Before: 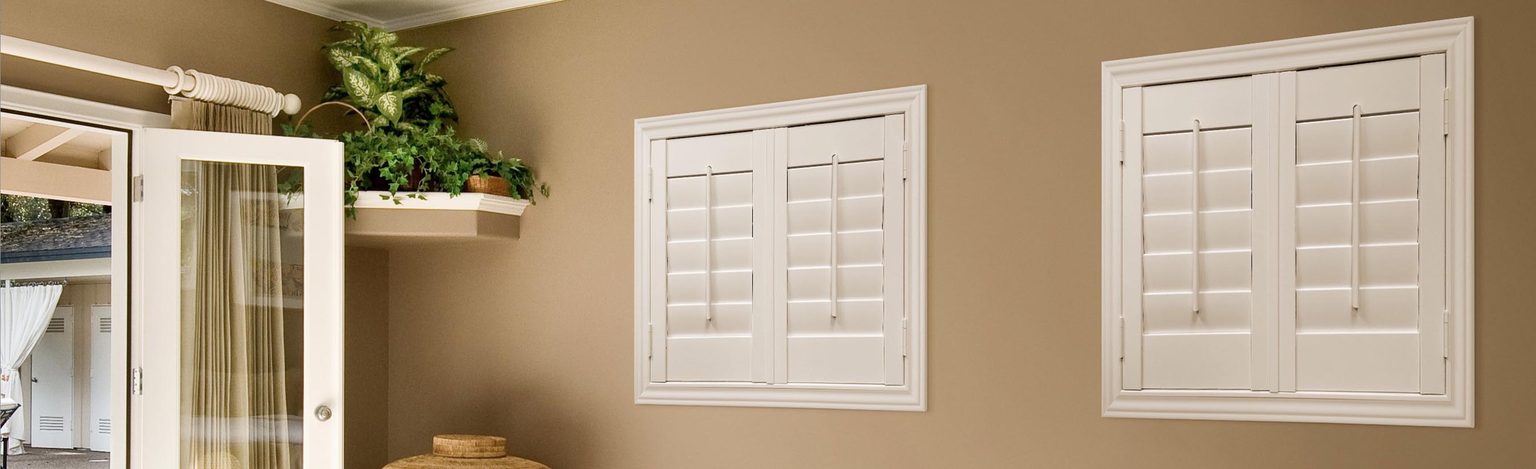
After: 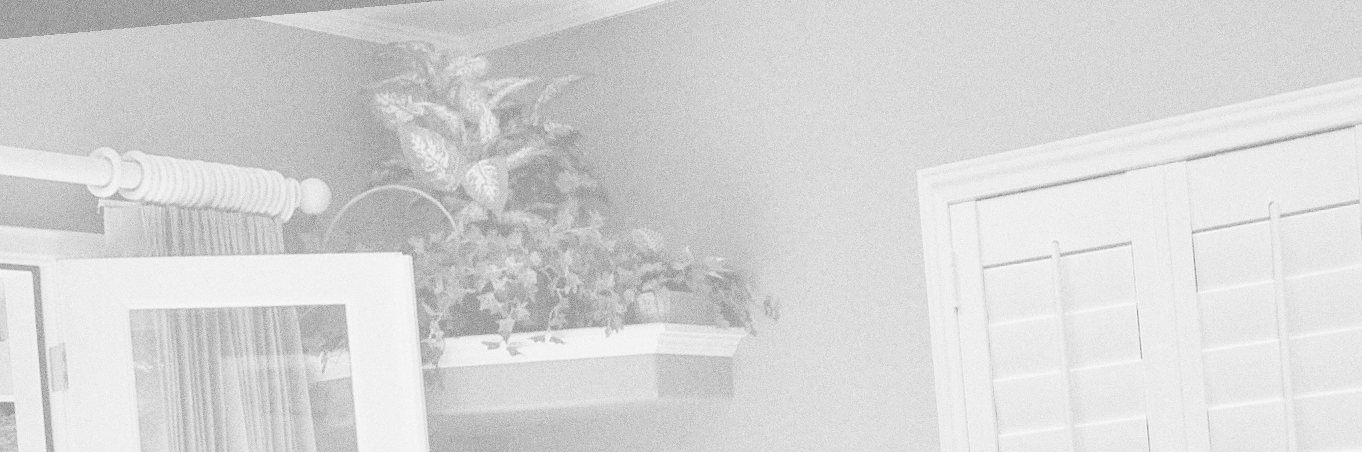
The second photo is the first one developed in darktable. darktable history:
exposure: exposure 0.236 EV, compensate highlight preservation false
crop and rotate: left 3.047%, top 7.509%, right 42.236%, bottom 37.598%
monochrome: a 32, b 64, size 2.3
colorize: hue 331.2°, saturation 75%, source mix 30.28%, lightness 70.52%, version 1
contrast brightness saturation: saturation -0.05
rotate and perspective: rotation -5°, crop left 0.05, crop right 0.952, crop top 0.11, crop bottom 0.89
grain: coarseness 0.09 ISO, strength 40%
